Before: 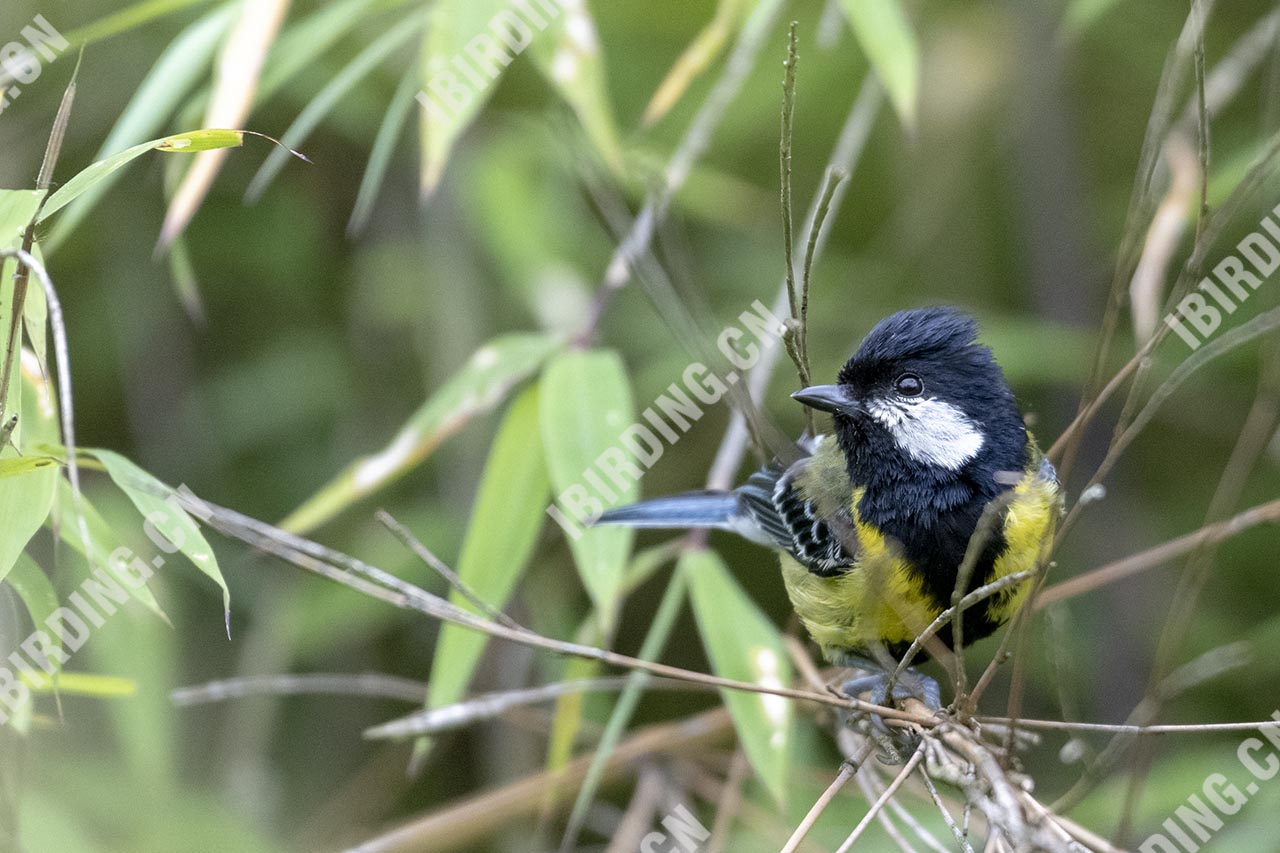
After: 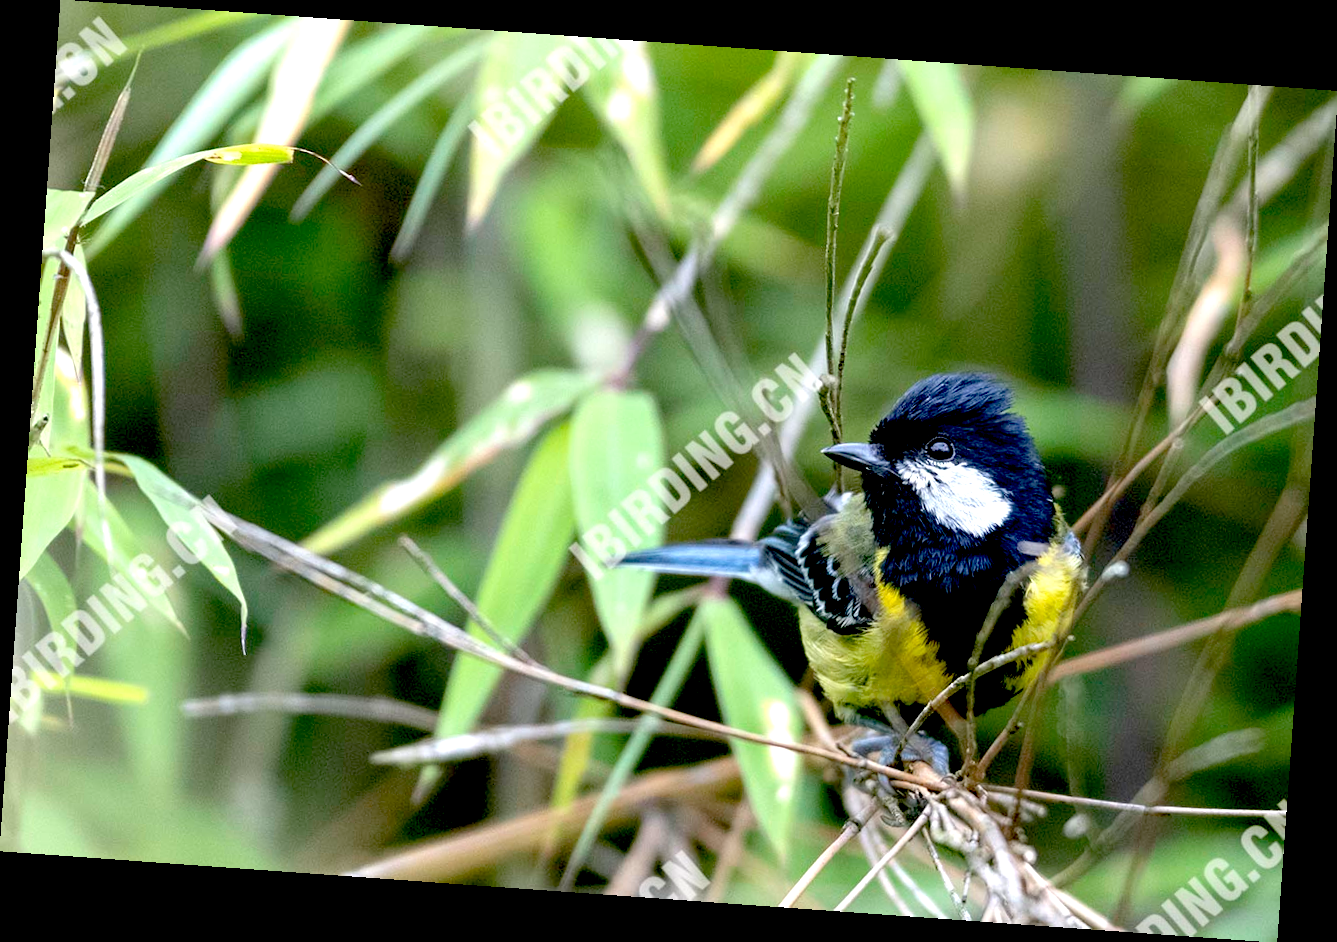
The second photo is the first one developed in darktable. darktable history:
exposure: black level correction 0.04, exposure 0.5 EV, compensate highlight preservation false
rotate and perspective: rotation 4.1°, automatic cropping off
